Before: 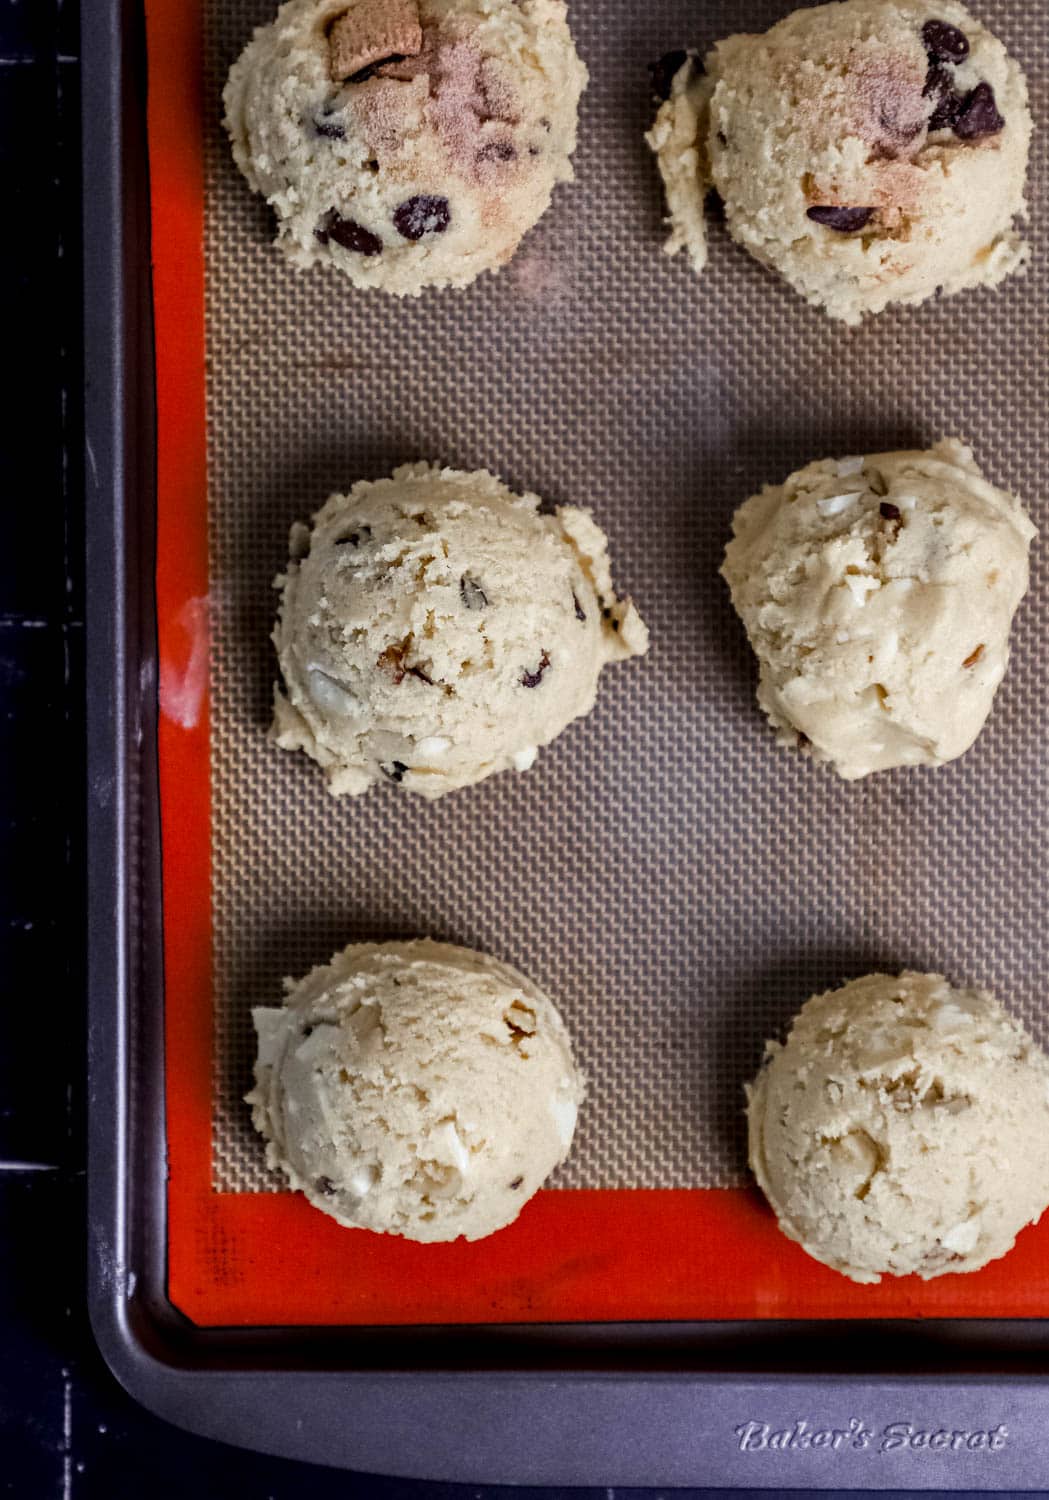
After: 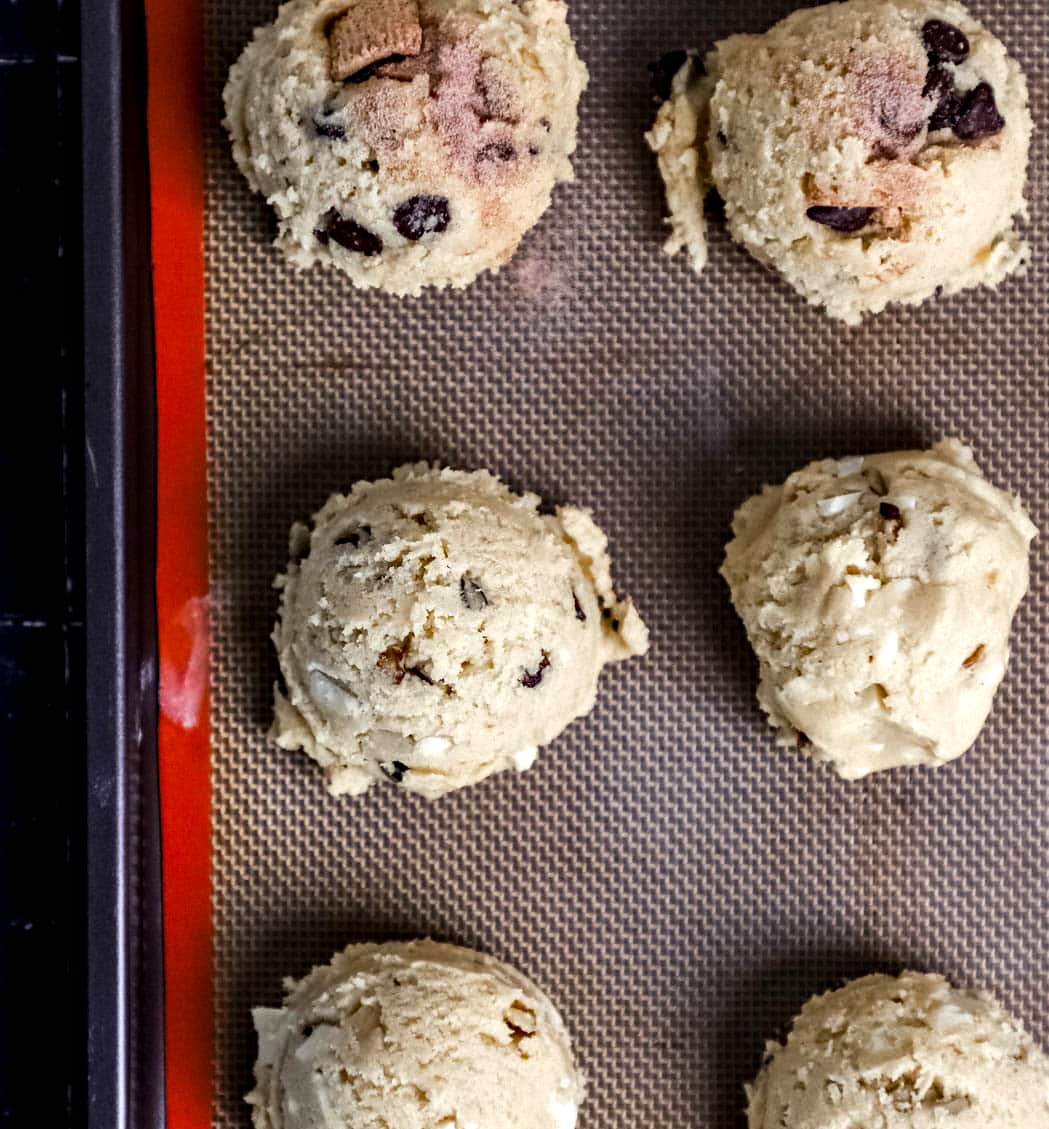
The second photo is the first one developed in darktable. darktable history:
haze removal: adaptive false
tone equalizer: -8 EV -0.387 EV, -7 EV -0.393 EV, -6 EV -0.353 EV, -5 EV -0.256 EV, -3 EV 0.242 EV, -2 EV 0.354 EV, -1 EV 0.391 EV, +0 EV 0.398 EV, edges refinement/feathering 500, mask exposure compensation -1.57 EV, preserve details no
crop: bottom 24.681%
